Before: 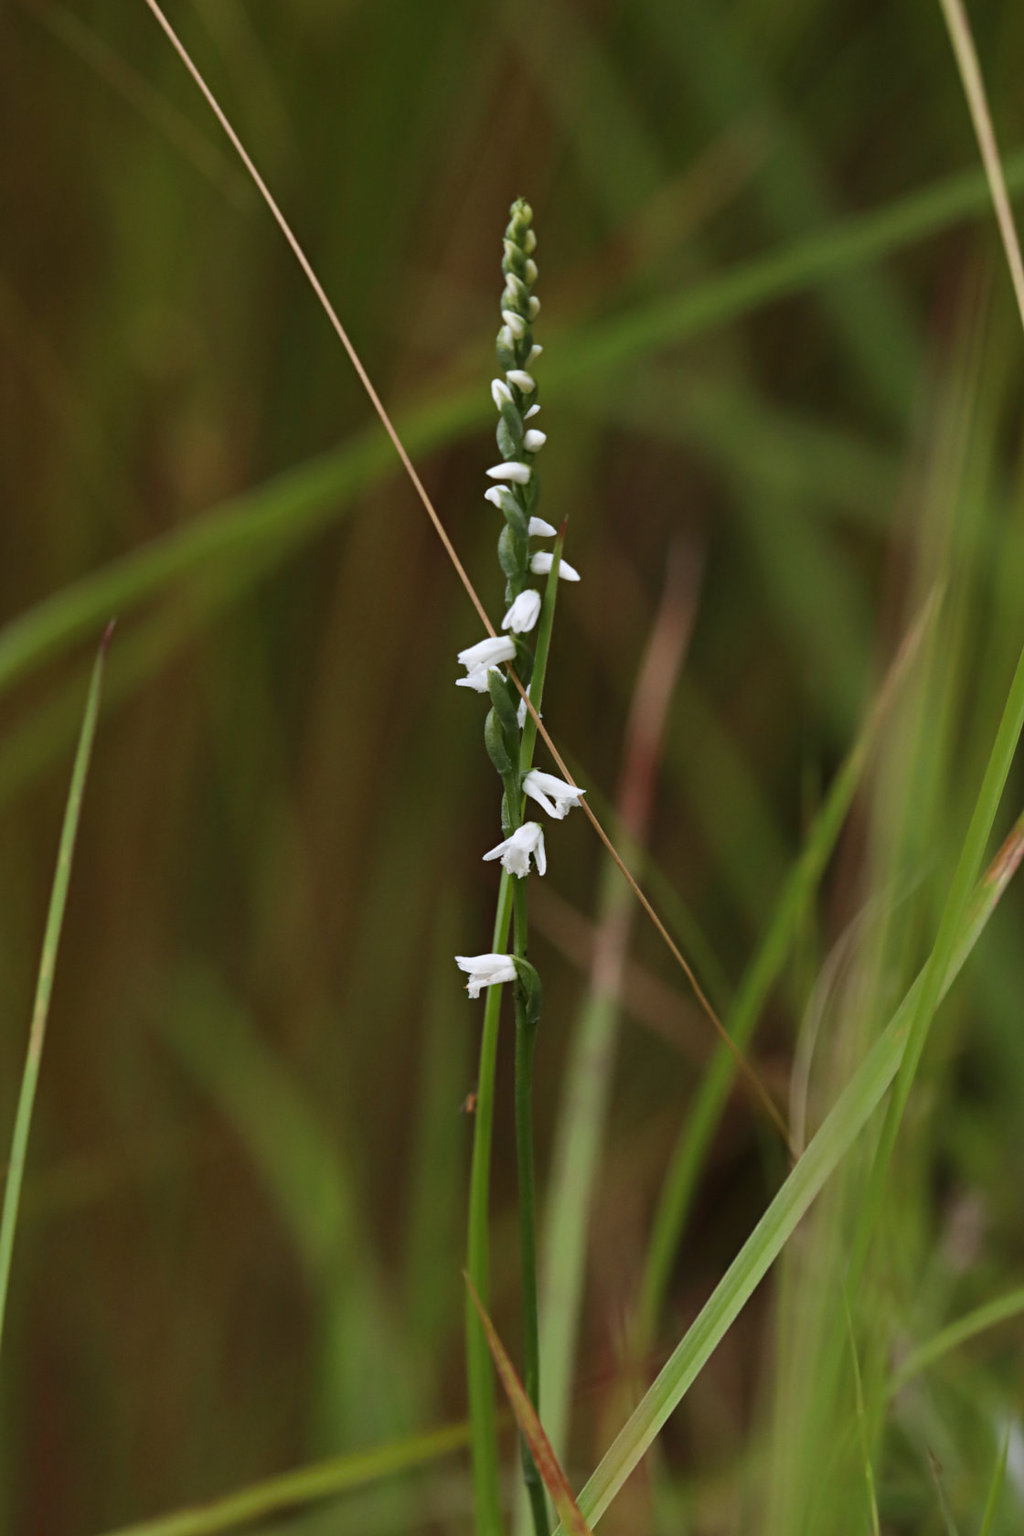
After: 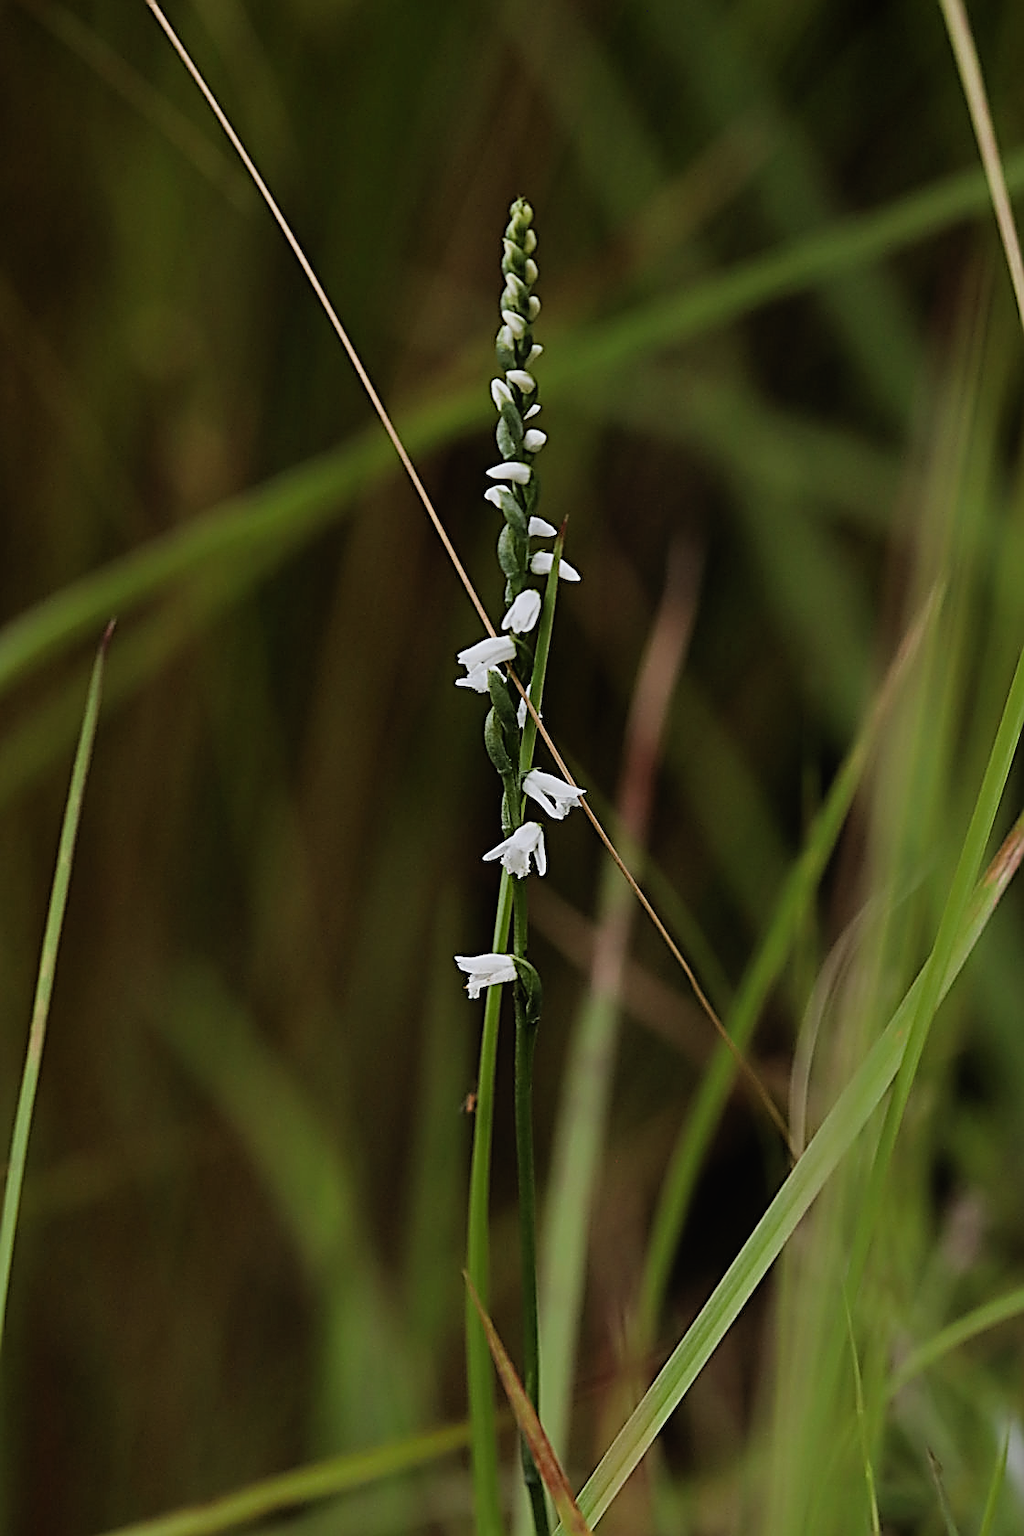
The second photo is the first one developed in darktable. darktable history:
sharpen: amount 2
local contrast: mode bilateral grid, contrast 100, coarseness 100, detail 91%, midtone range 0.2
filmic rgb: black relative exposure -5 EV, hardness 2.88, contrast 1.1, highlights saturation mix -20%
